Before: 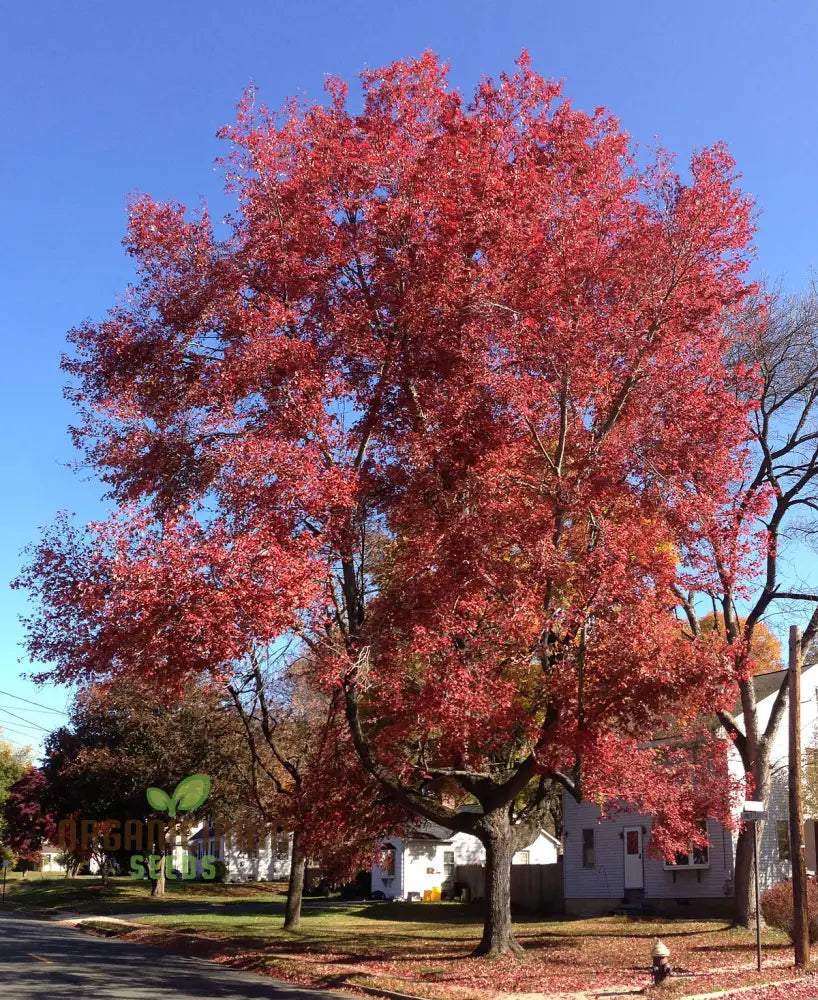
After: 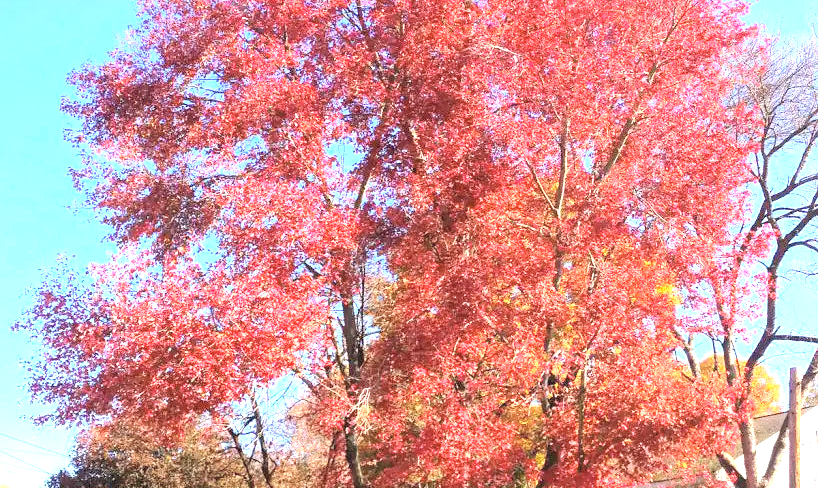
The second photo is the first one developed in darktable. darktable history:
exposure: black level correction 0, exposure 1.447 EV, compensate highlight preservation false
contrast brightness saturation: contrast 0.097, brightness 0.31, saturation 0.145
local contrast: highlights 100%, shadows 98%, detail 119%, midtone range 0.2
crop and rotate: top 25.804%, bottom 25.352%
